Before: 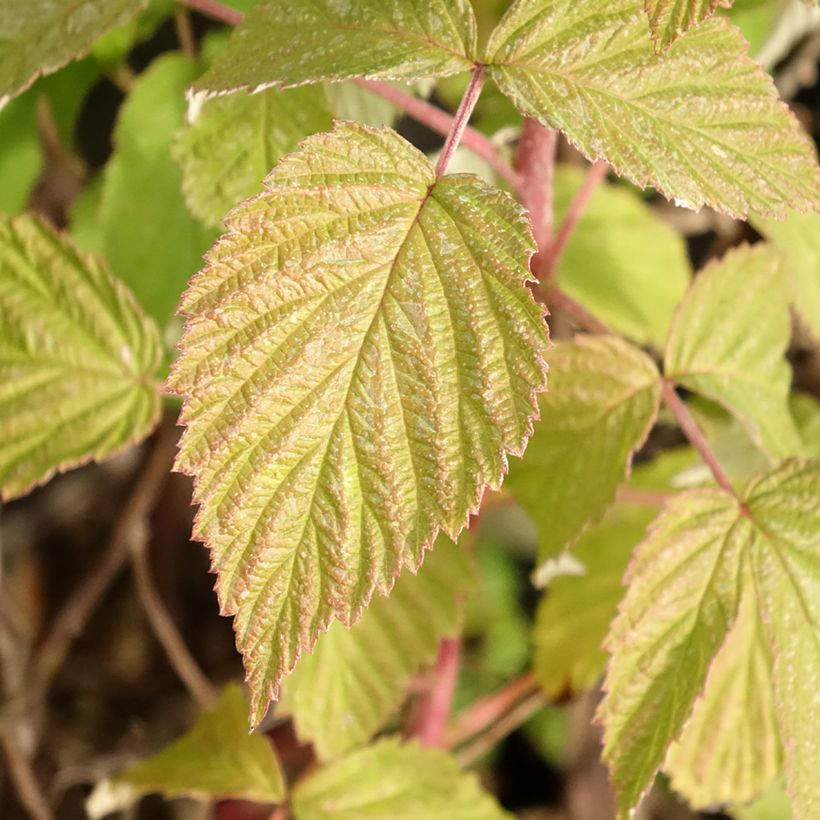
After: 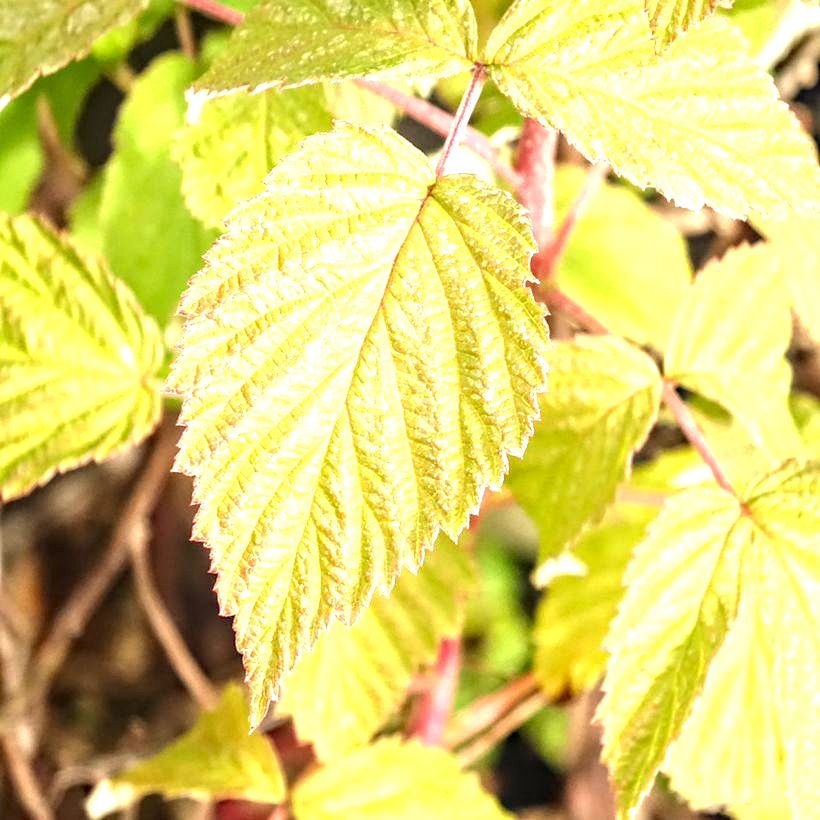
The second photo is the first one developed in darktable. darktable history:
exposure: black level correction 0, exposure 1.389 EV, compensate highlight preservation false
local contrast: detail 130%
haze removal: compatibility mode true, adaptive false
